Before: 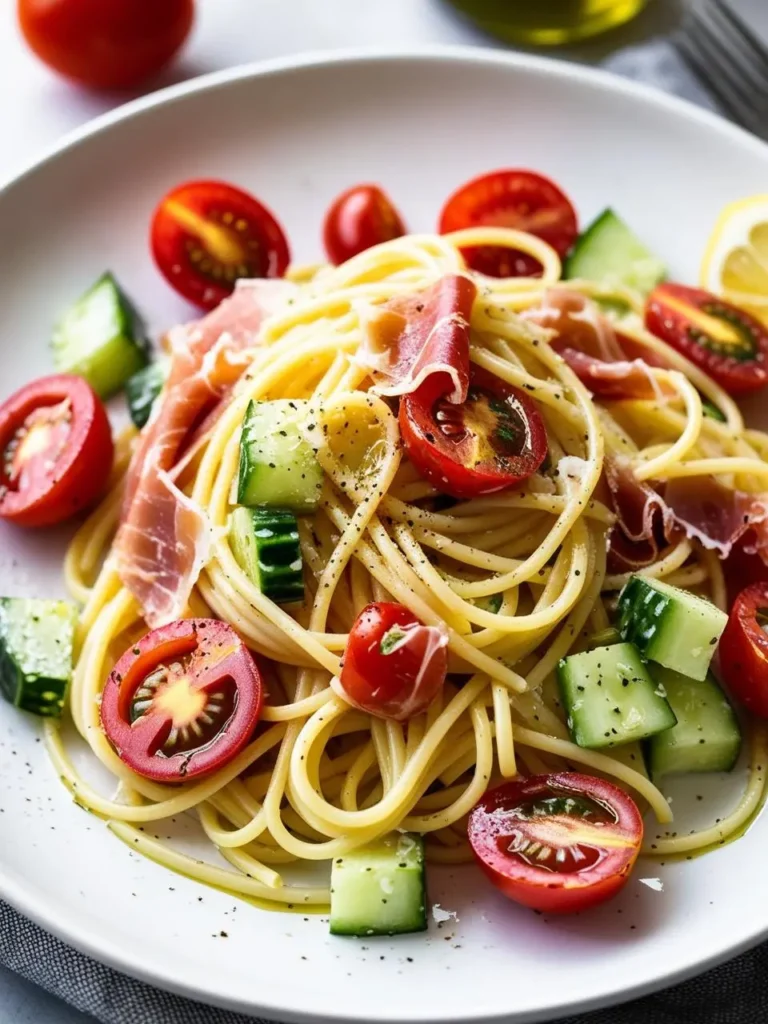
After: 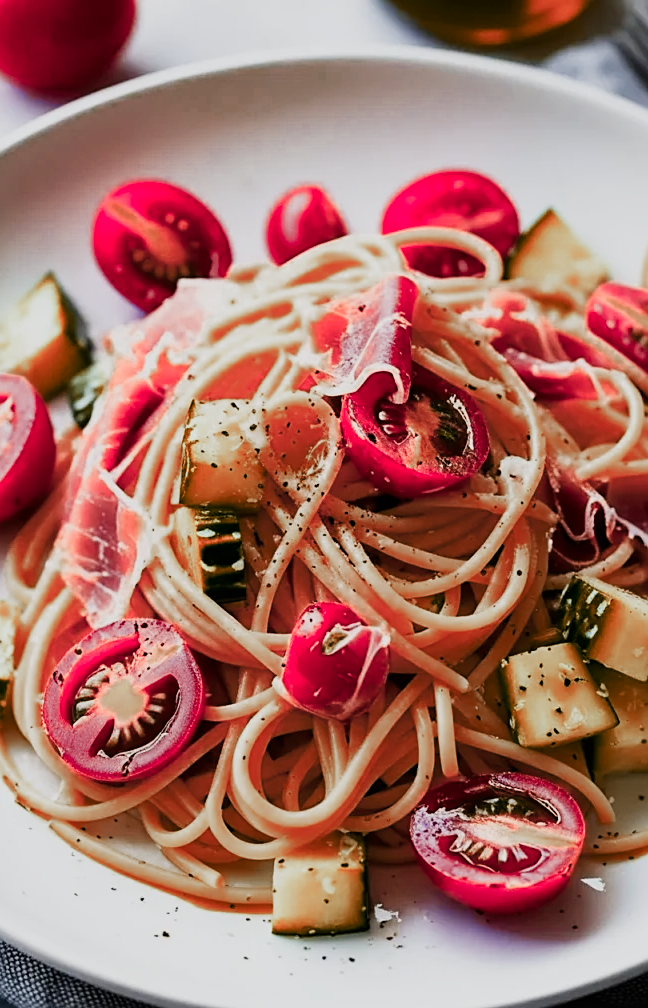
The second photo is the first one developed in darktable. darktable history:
color zones: curves: ch0 [(0.006, 0.385) (0.143, 0.563) (0.243, 0.321) (0.352, 0.464) (0.516, 0.456) (0.625, 0.5) (0.75, 0.5) (0.875, 0.5)]; ch1 [(0, 0.5) (0.134, 0.504) (0.246, 0.463) (0.421, 0.515) (0.5, 0.56) (0.625, 0.5) (0.75, 0.5) (0.875, 0.5)]; ch2 [(0, 0.5) (0.131, 0.426) (0.307, 0.289) (0.38, 0.188) (0.513, 0.216) (0.625, 0.548) (0.75, 0.468) (0.838, 0.396) (0.971, 0.311)]
crop: left 7.598%, right 7.873%
sharpen: on, module defaults
sigmoid: on, module defaults
